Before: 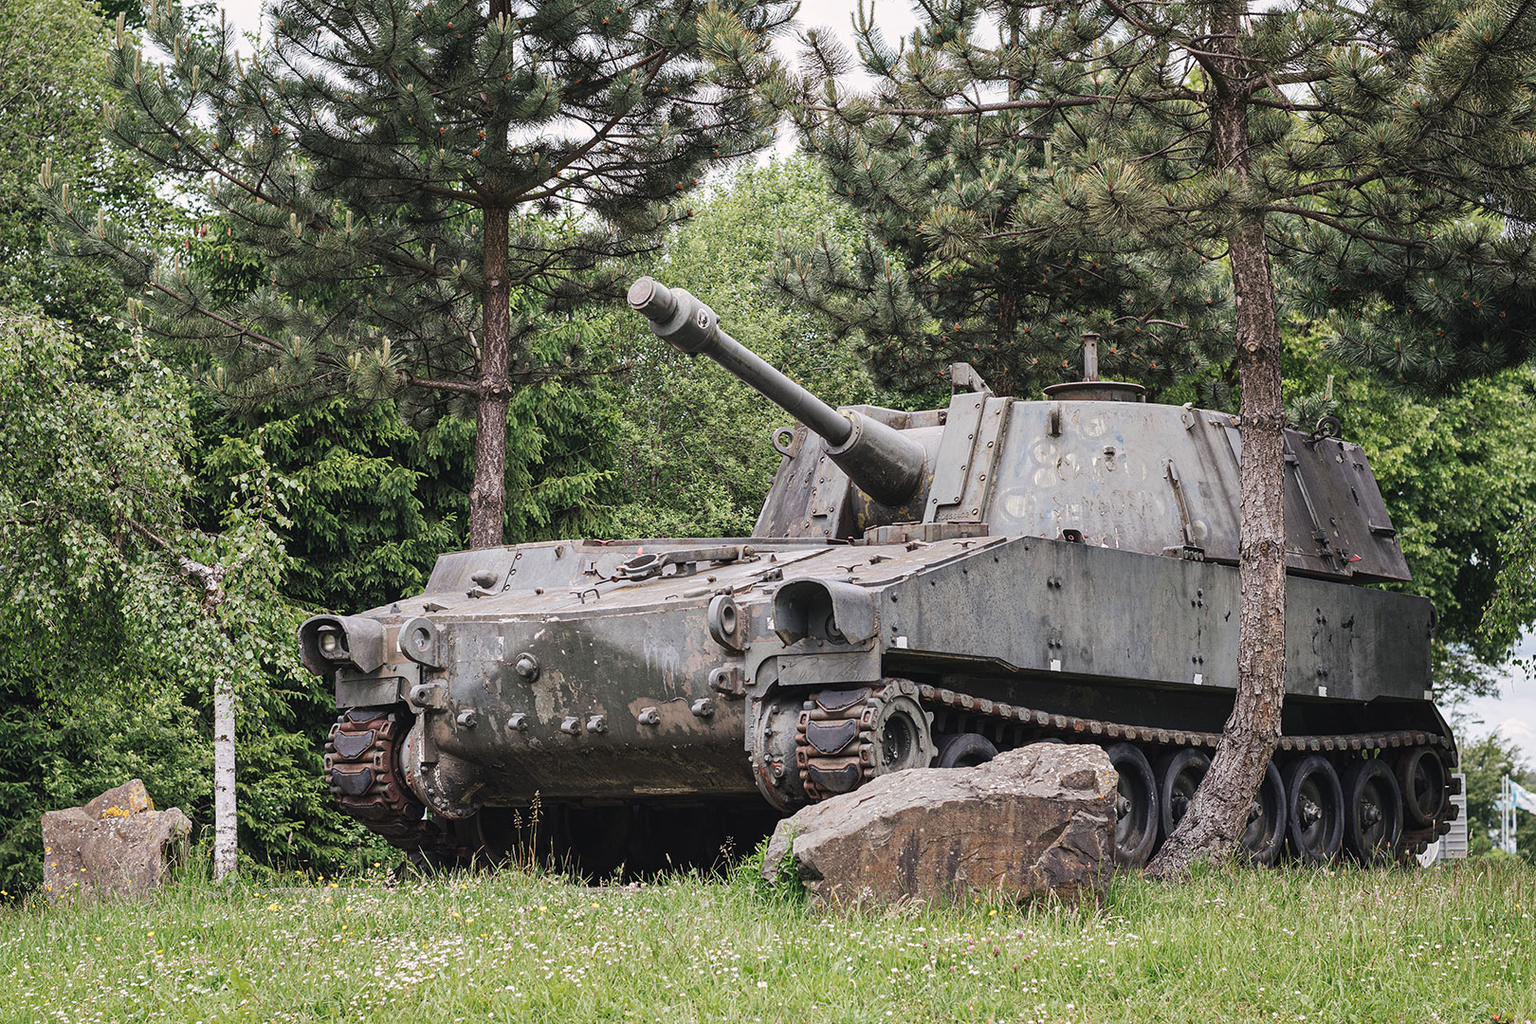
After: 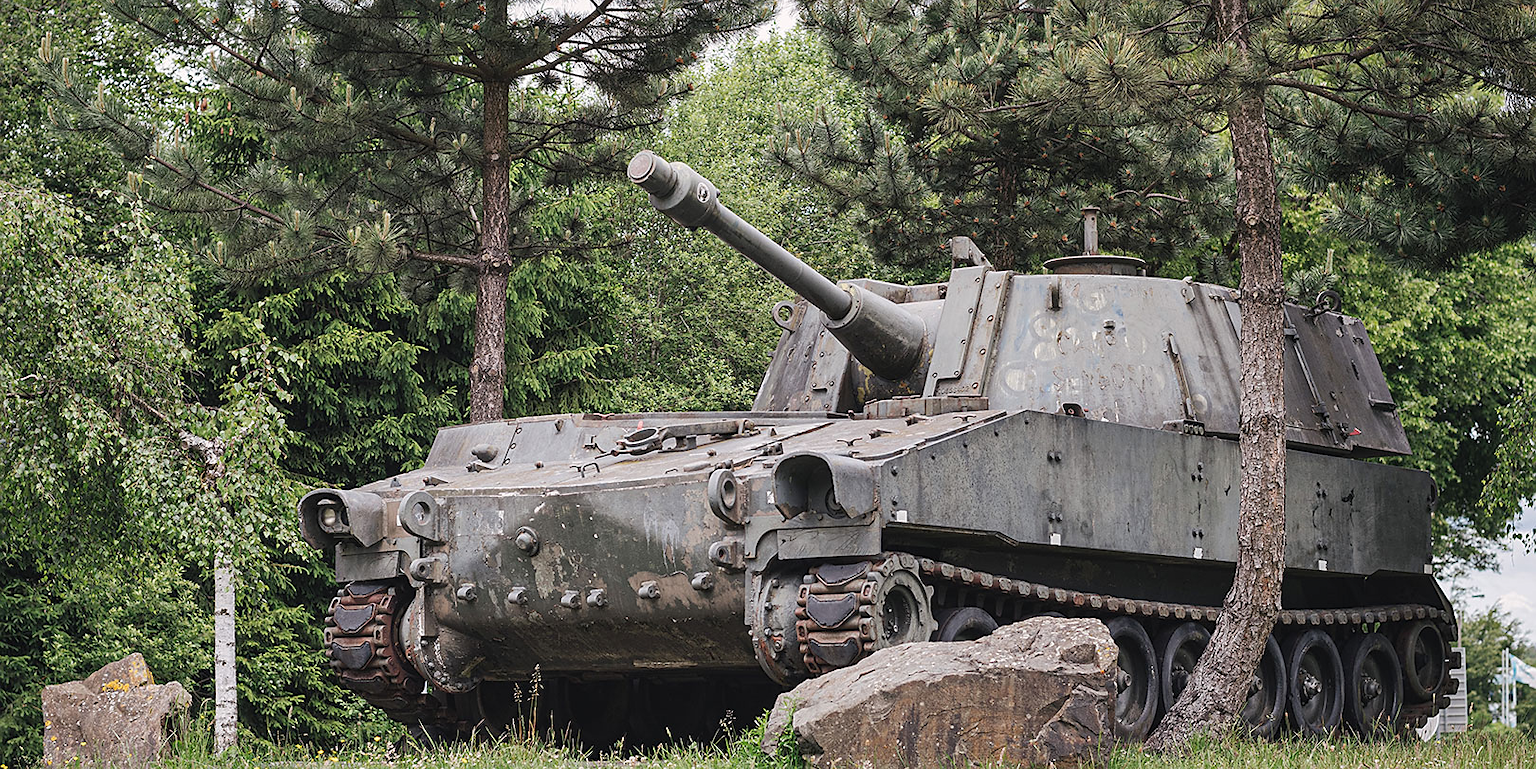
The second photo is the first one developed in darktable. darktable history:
sharpen: radius 1.438, amount 0.415, threshold 1.453
shadows and highlights: shadows 25.01, highlights -25.28
crop and rotate: top 12.352%, bottom 12.398%
